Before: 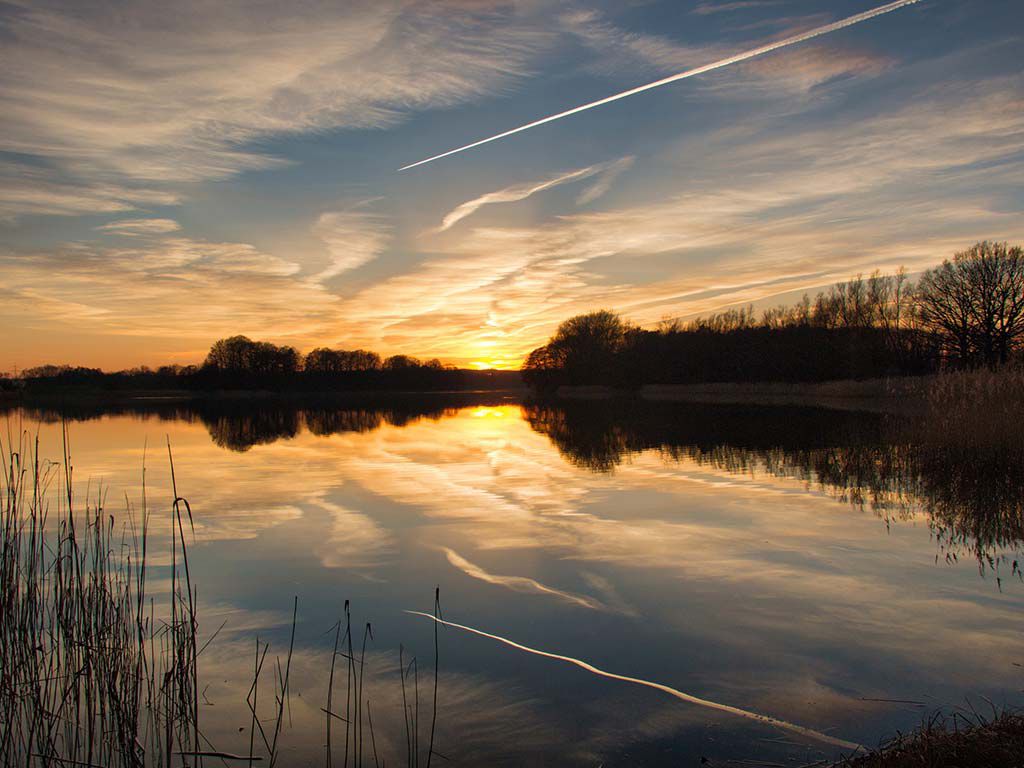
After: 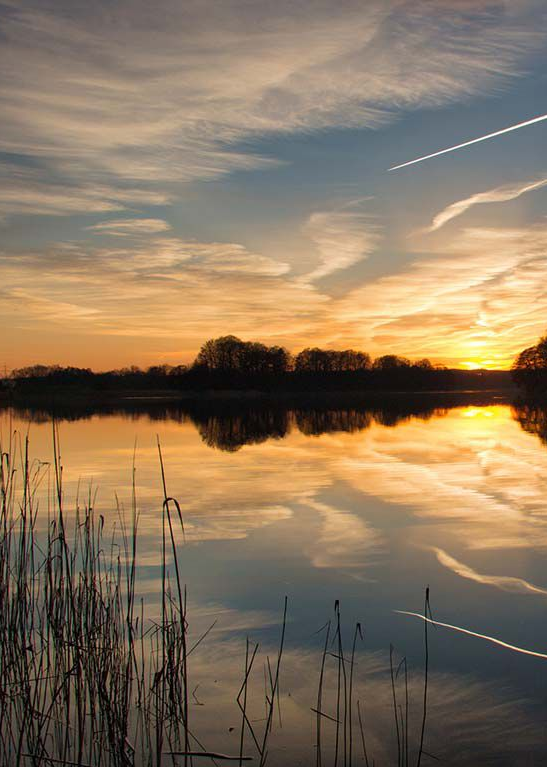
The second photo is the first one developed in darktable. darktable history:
crop: left 1.028%, right 45.536%, bottom 0.081%
